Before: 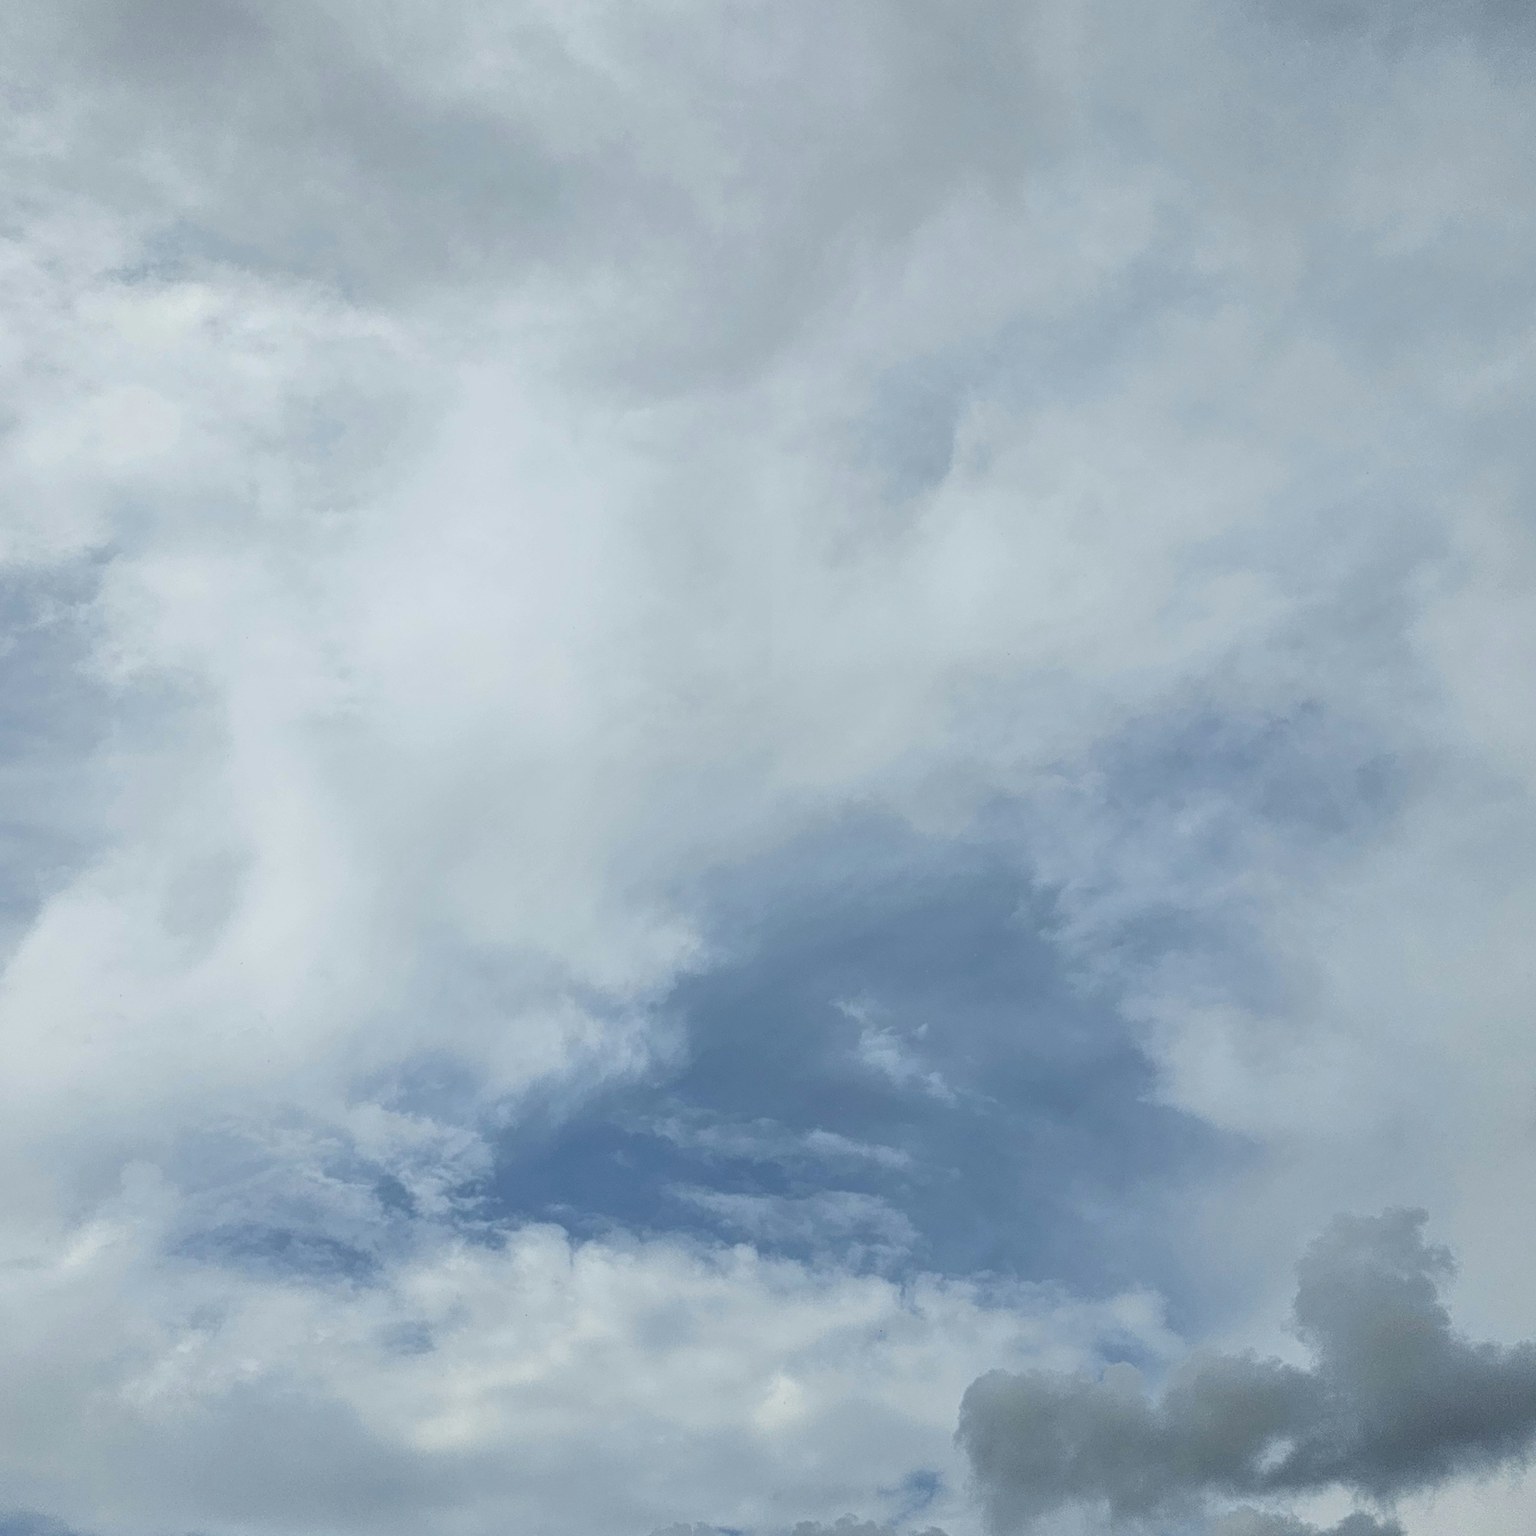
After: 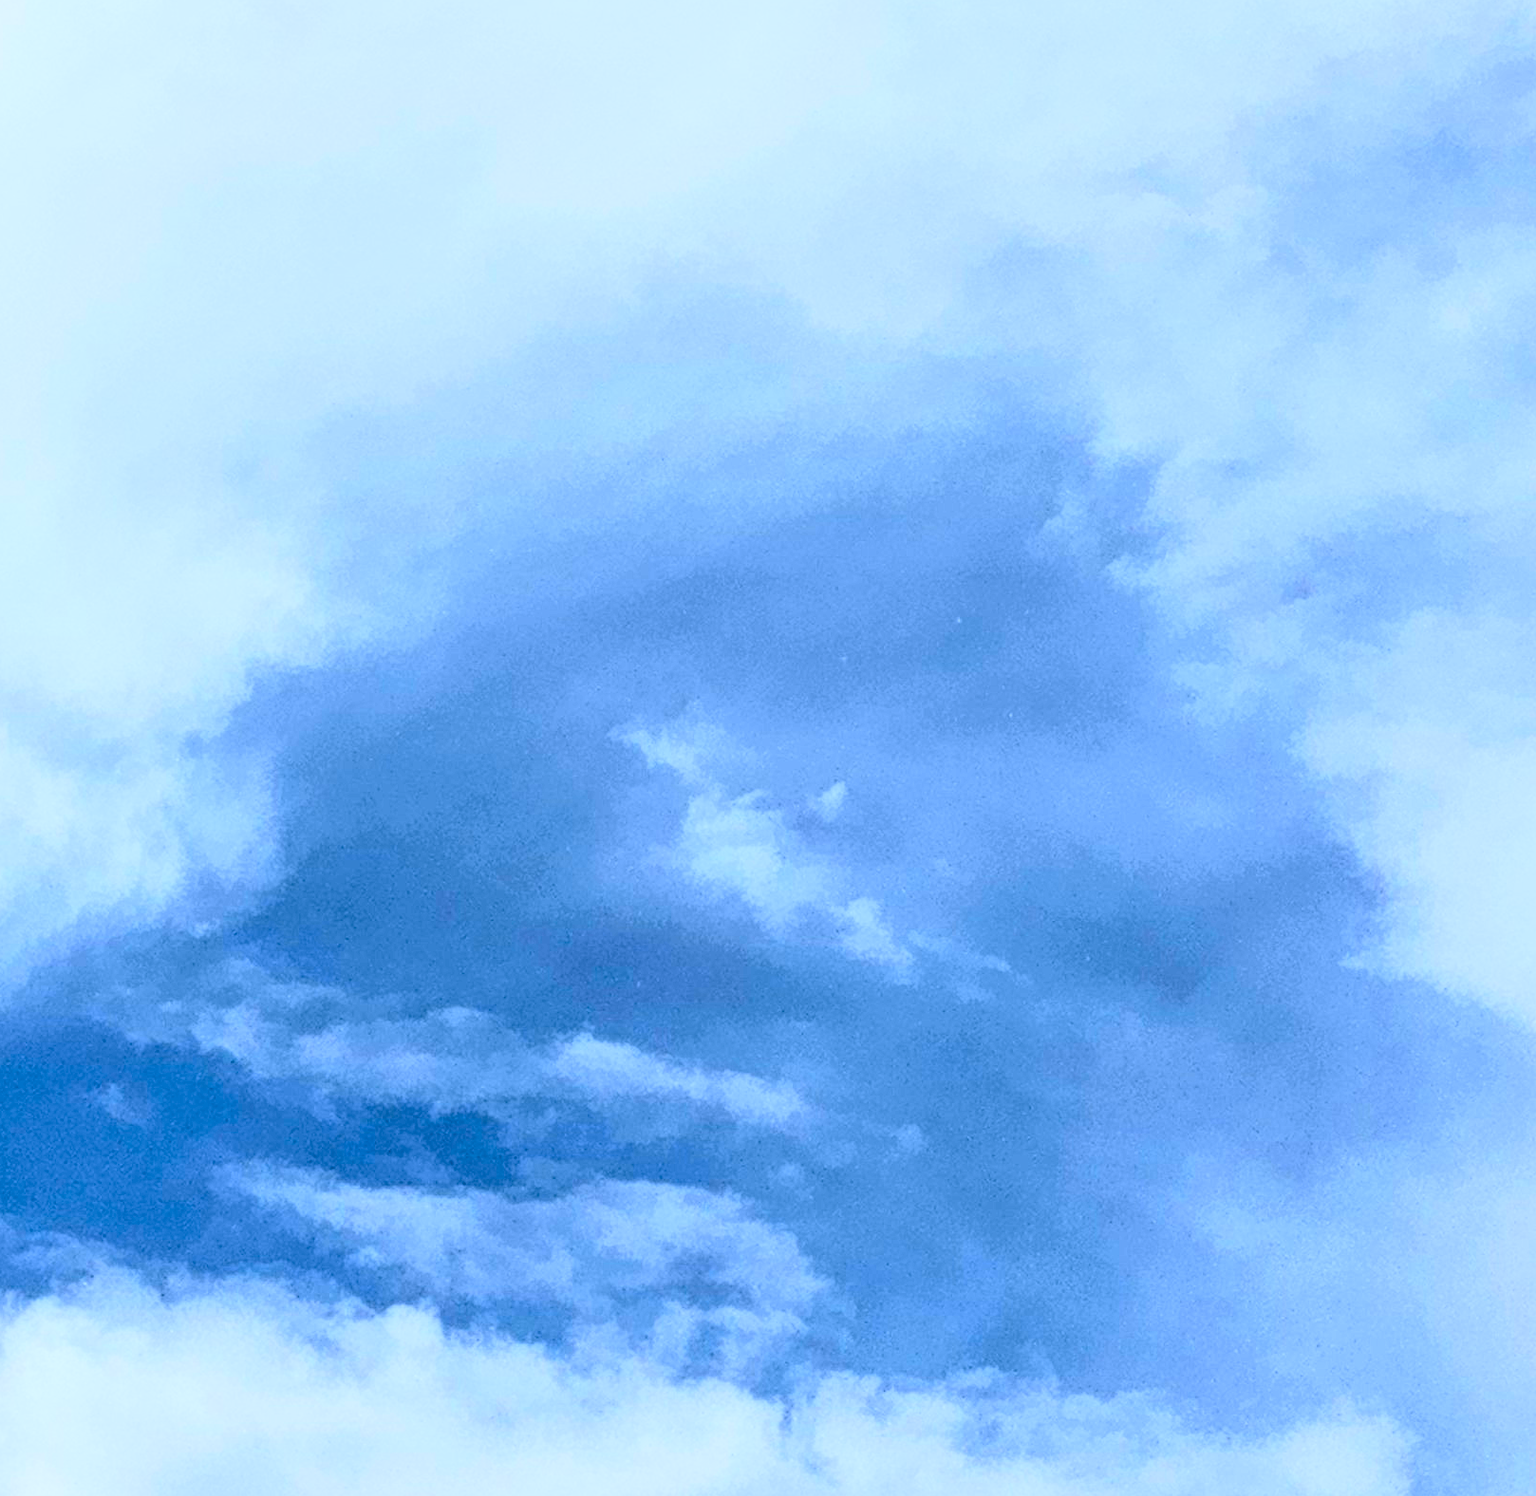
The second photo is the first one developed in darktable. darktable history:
crop: left 37.221%, top 45.169%, right 20.63%, bottom 13.777%
white balance: red 0.967, blue 1.119, emerald 0.756
contrast brightness saturation: contrast 0.09, brightness -0.59, saturation 0.17
rgb curve: curves: ch0 [(0, 0) (0.21, 0.15) (0.24, 0.21) (0.5, 0.75) (0.75, 0.96) (0.89, 0.99) (1, 1)]; ch1 [(0, 0.02) (0.21, 0.13) (0.25, 0.2) (0.5, 0.67) (0.75, 0.9) (0.89, 0.97) (1, 1)]; ch2 [(0, 0.02) (0.21, 0.13) (0.25, 0.2) (0.5, 0.67) (0.75, 0.9) (0.89, 0.97) (1, 1)], compensate middle gray true
tone equalizer: on, module defaults
